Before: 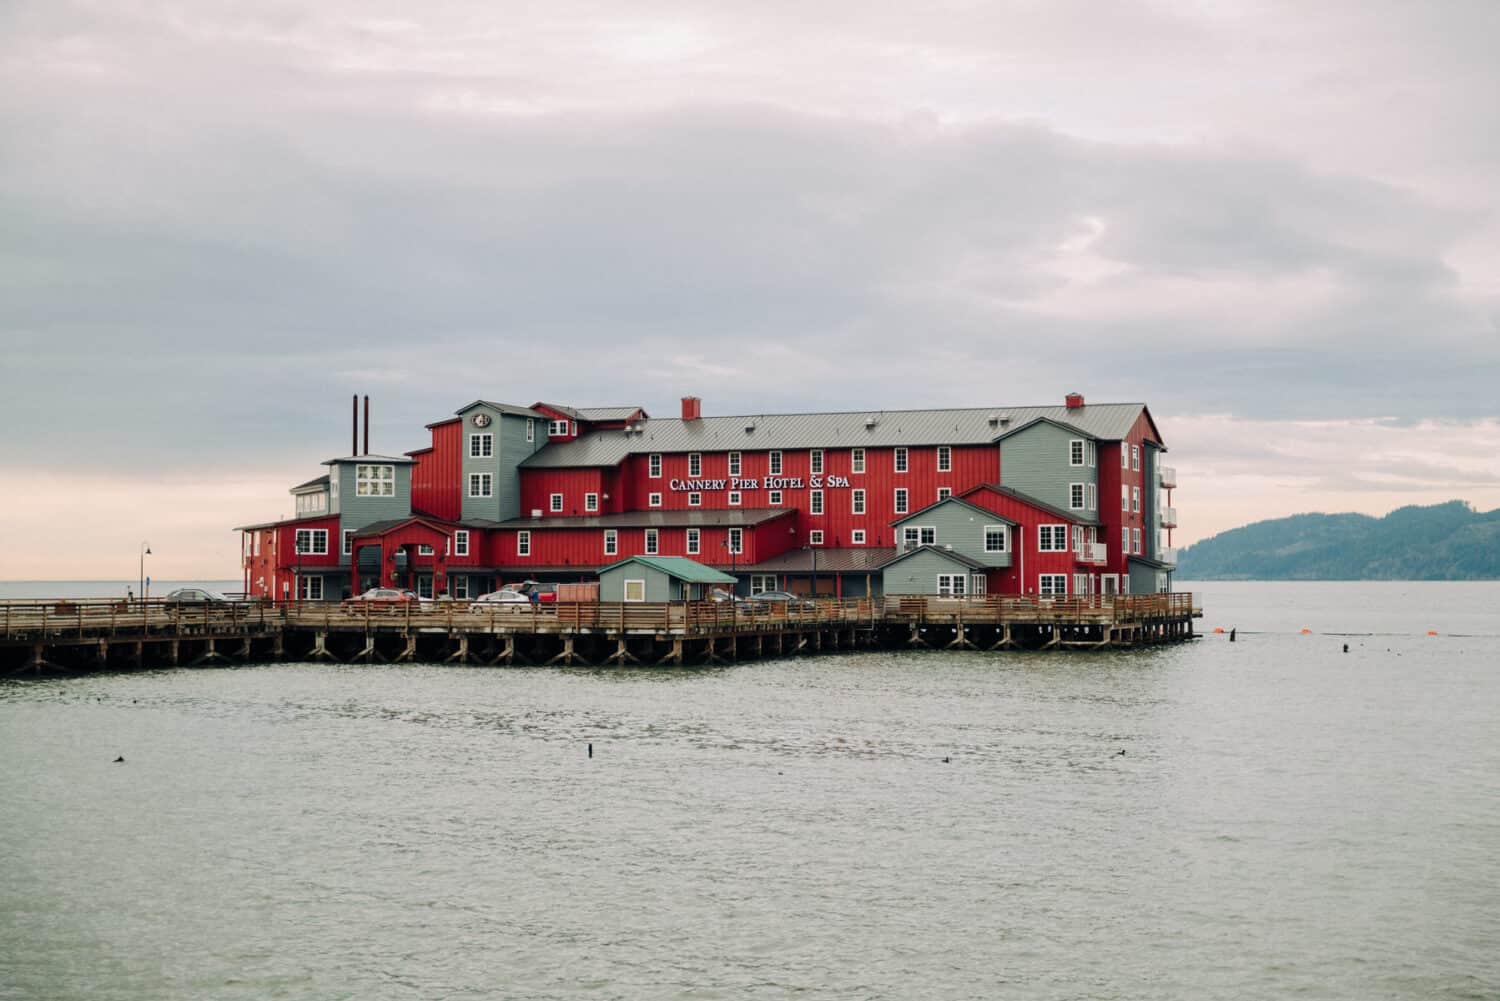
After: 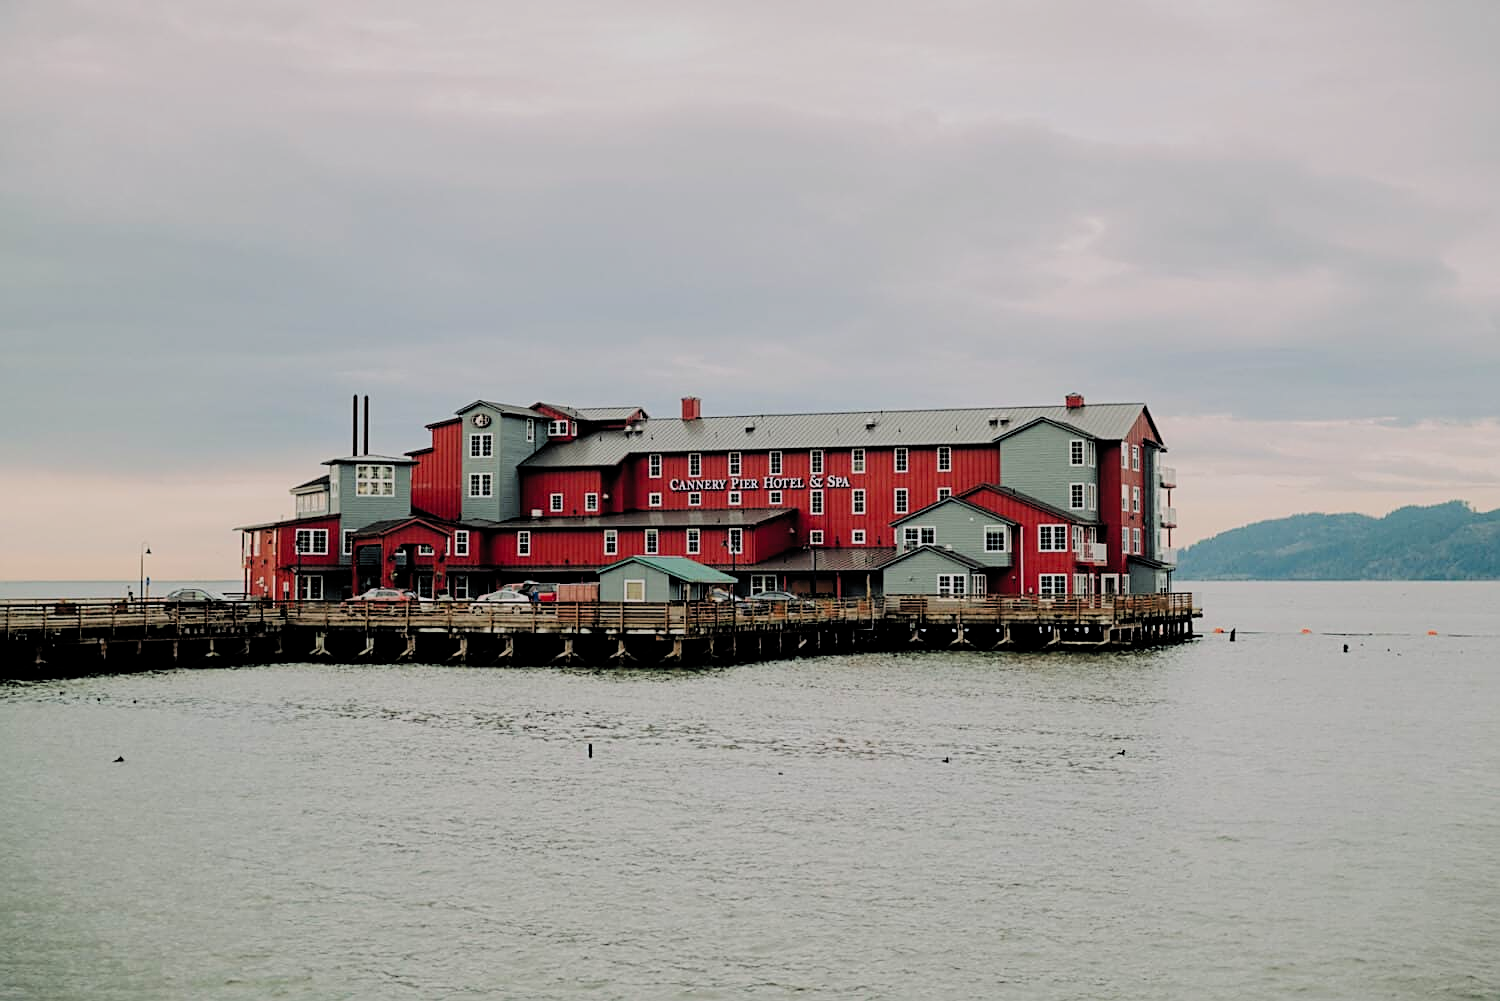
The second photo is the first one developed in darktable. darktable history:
filmic rgb: black relative exposure -4.58 EV, white relative exposure 4.8 EV, threshold 3 EV, hardness 2.36, latitude 36.07%, contrast 1.048, highlights saturation mix 1.32%, shadows ↔ highlights balance 1.25%, color science v4 (2020), enable highlight reconstruction true
sharpen: amount 0.6
